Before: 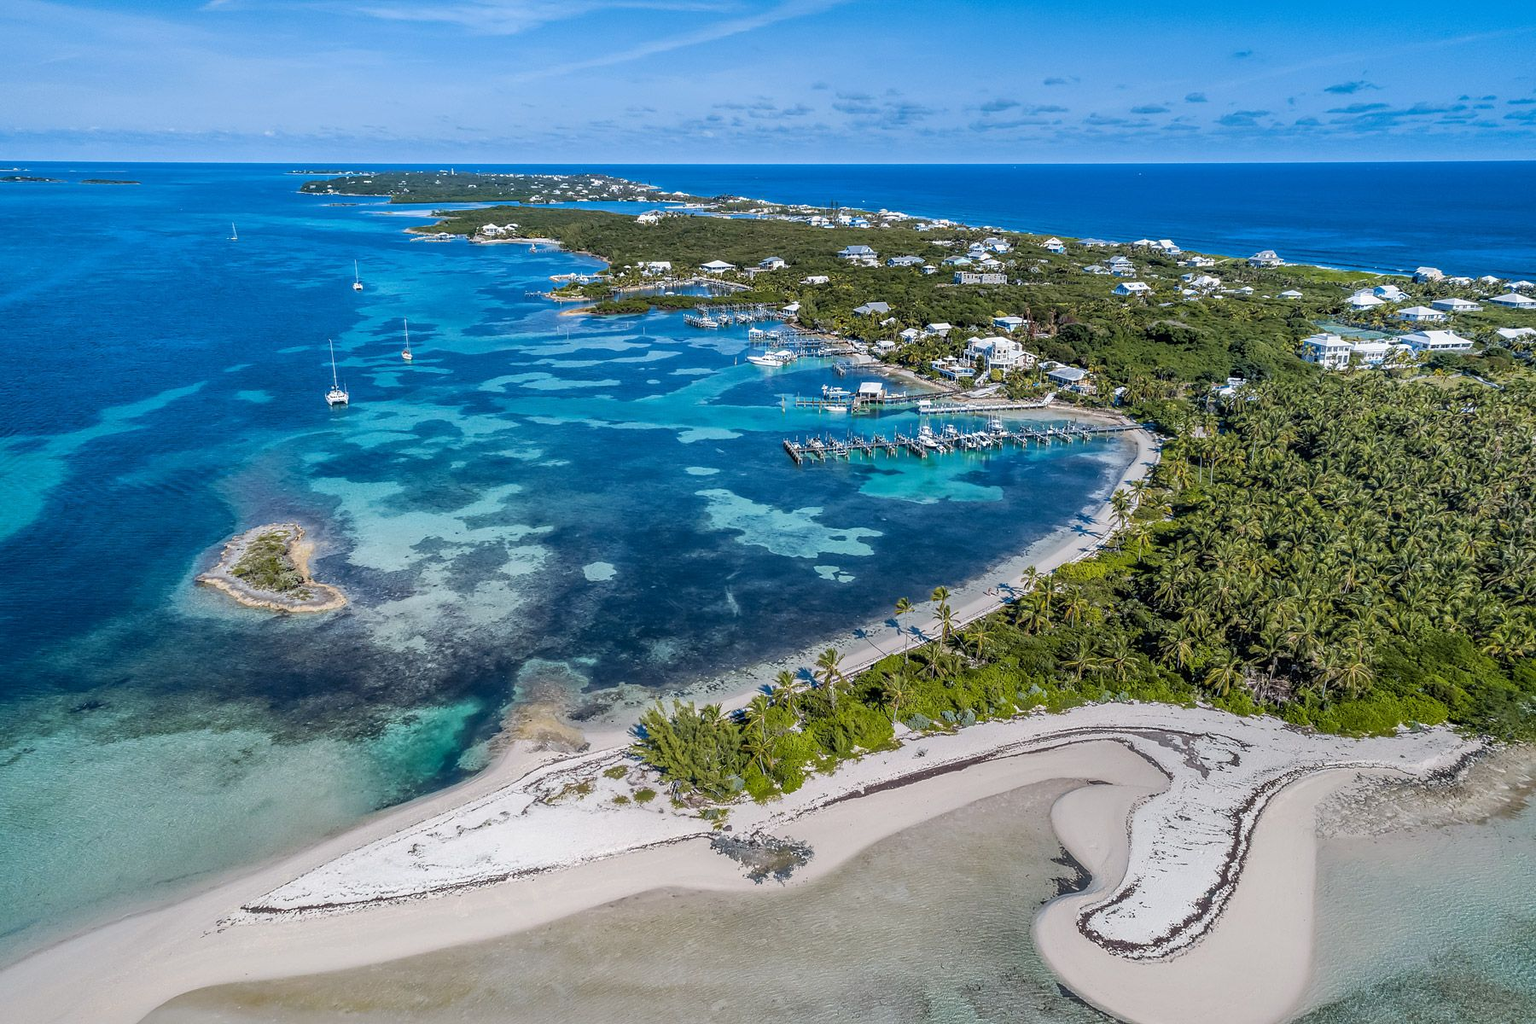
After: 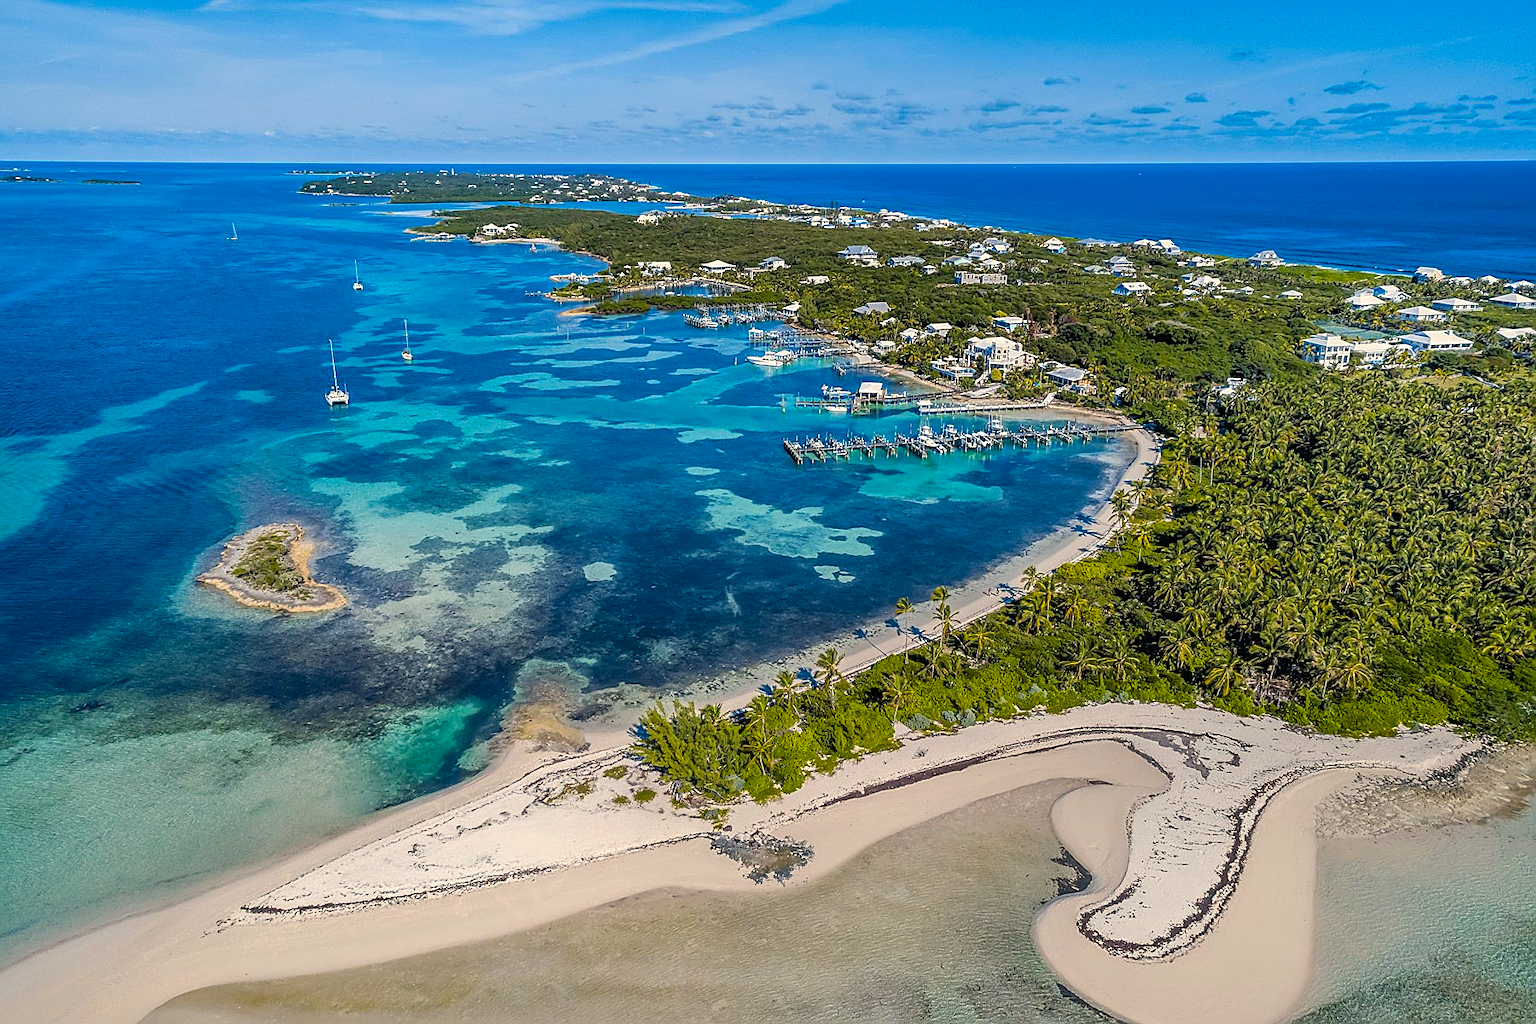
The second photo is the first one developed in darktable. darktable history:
color balance rgb: highlights gain › chroma 3.099%, highlights gain › hue 71.6°, perceptual saturation grading › global saturation 31.246%
sharpen: on, module defaults
color correction: highlights b* 3.02
